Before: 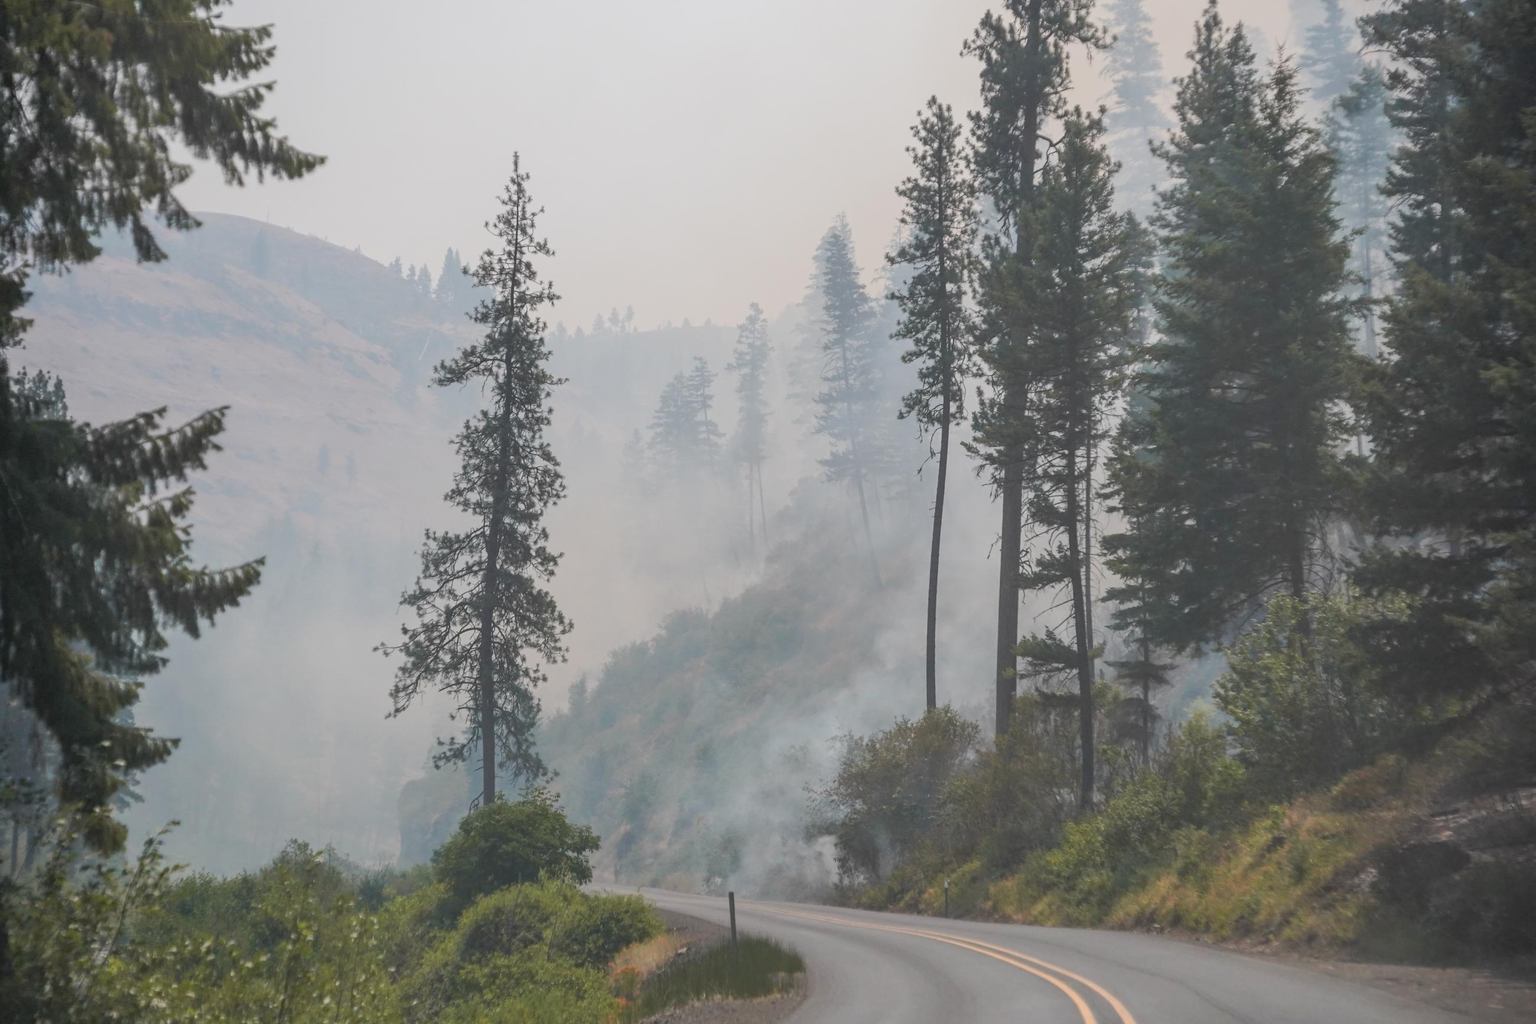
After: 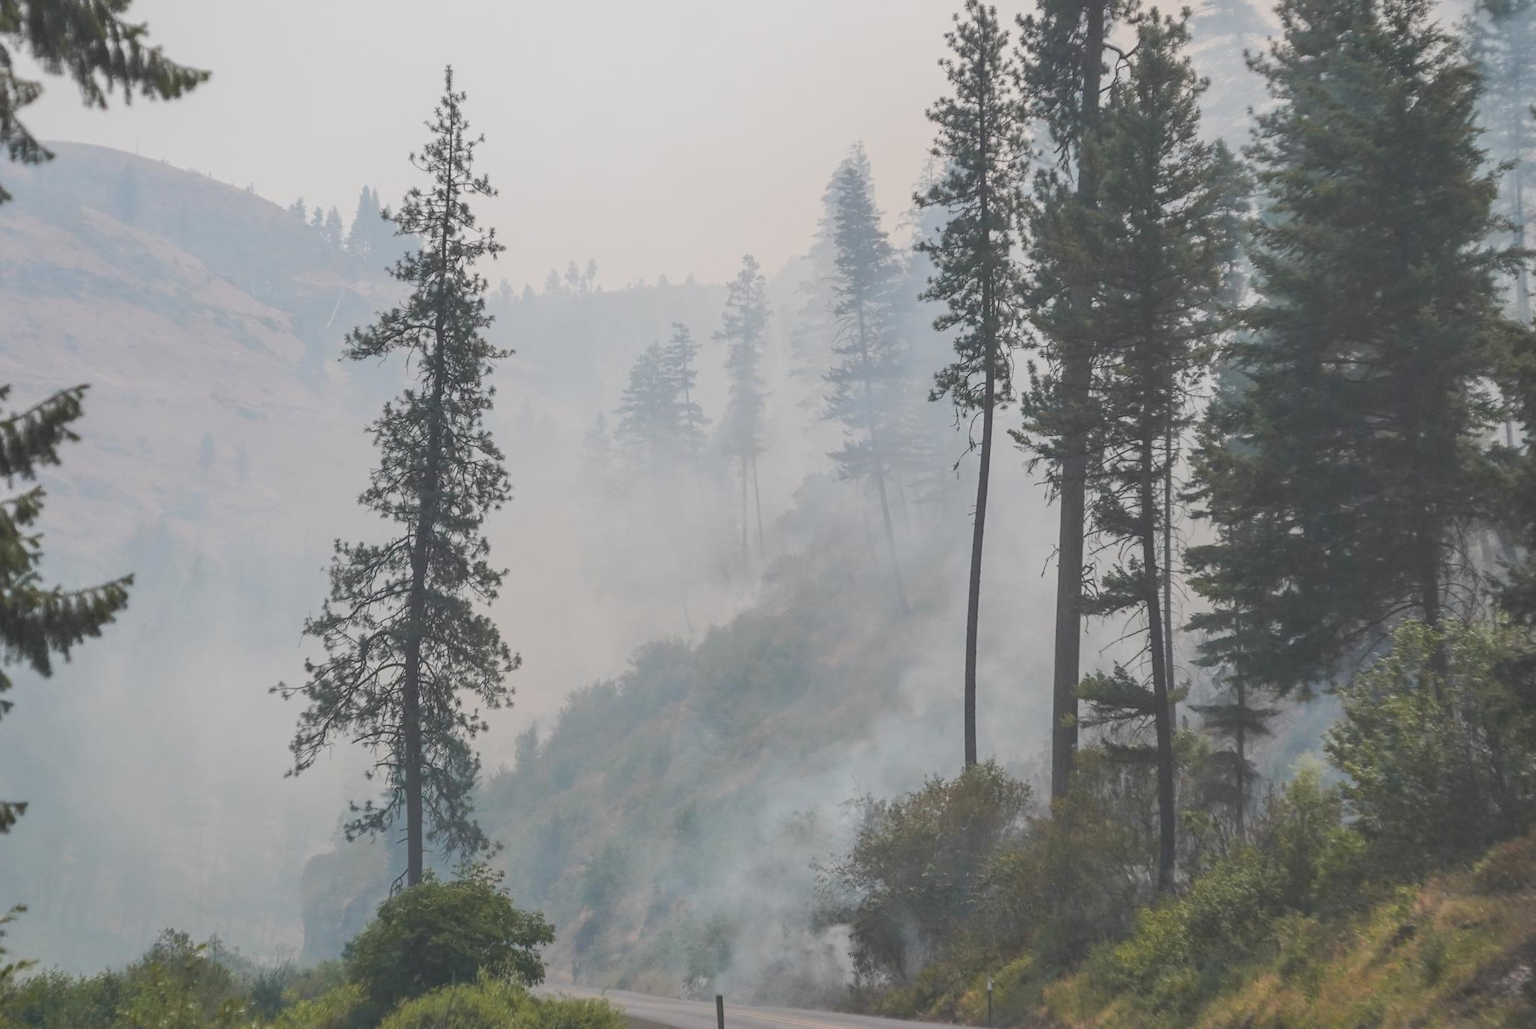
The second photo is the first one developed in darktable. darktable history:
crop and rotate: left 10.367%, top 9.807%, right 10.019%, bottom 10.11%
